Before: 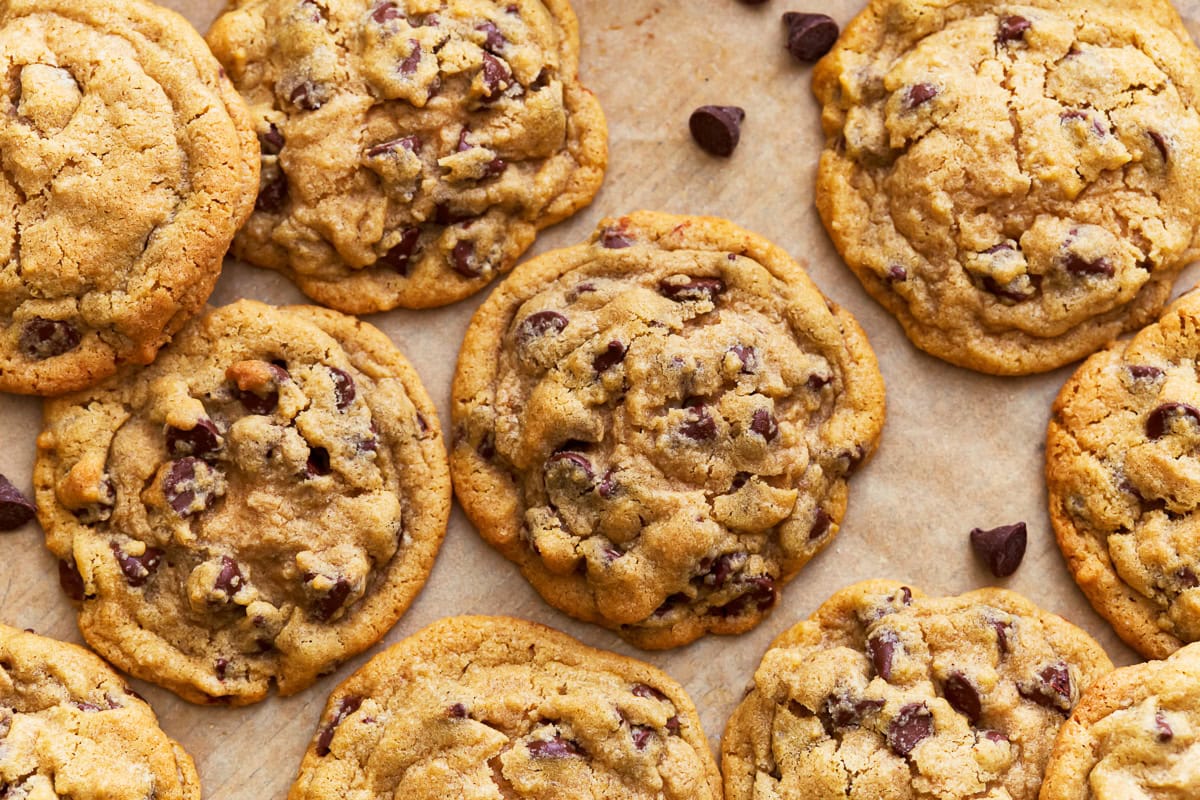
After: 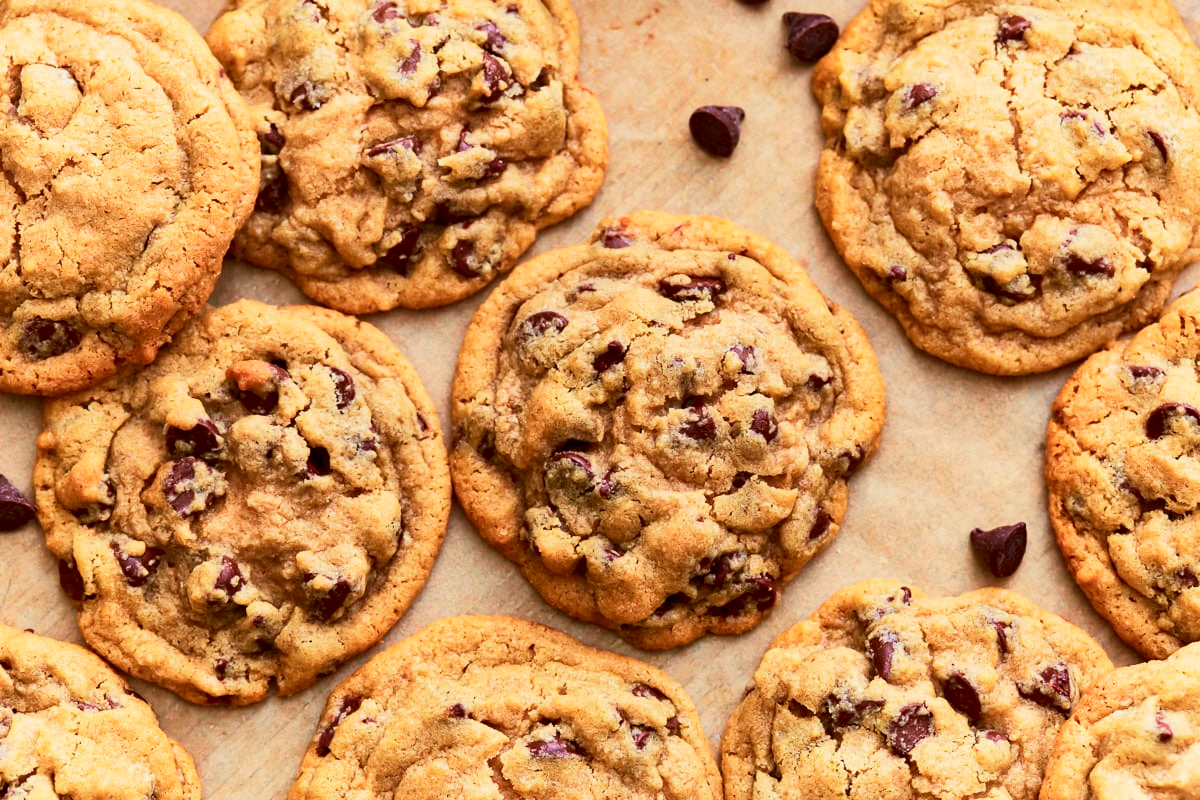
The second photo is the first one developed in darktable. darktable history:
tone curve: curves: ch0 [(0, 0) (0.051, 0.03) (0.096, 0.071) (0.251, 0.234) (0.461, 0.515) (0.605, 0.692) (0.761, 0.824) (0.881, 0.907) (1, 0.984)]; ch1 [(0, 0) (0.1, 0.038) (0.318, 0.243) (0.399, 0.351) (0.478, 0.469) (0.499, 0.499) (0.534, 0.541) (0.567, 0.592) (0.601, 0.629) (0.666, 0.7) (1, 1)]; ch2 [(0, 0) (0.453, 0.45) (0.479, 0.483) (0.504, 0.499) (0.52, 0.519) (0.541, 0.559) (0.601, 0.622) (0.824, 0.815) (1, 1)], color space Lab, independent channels, preserve colors none
